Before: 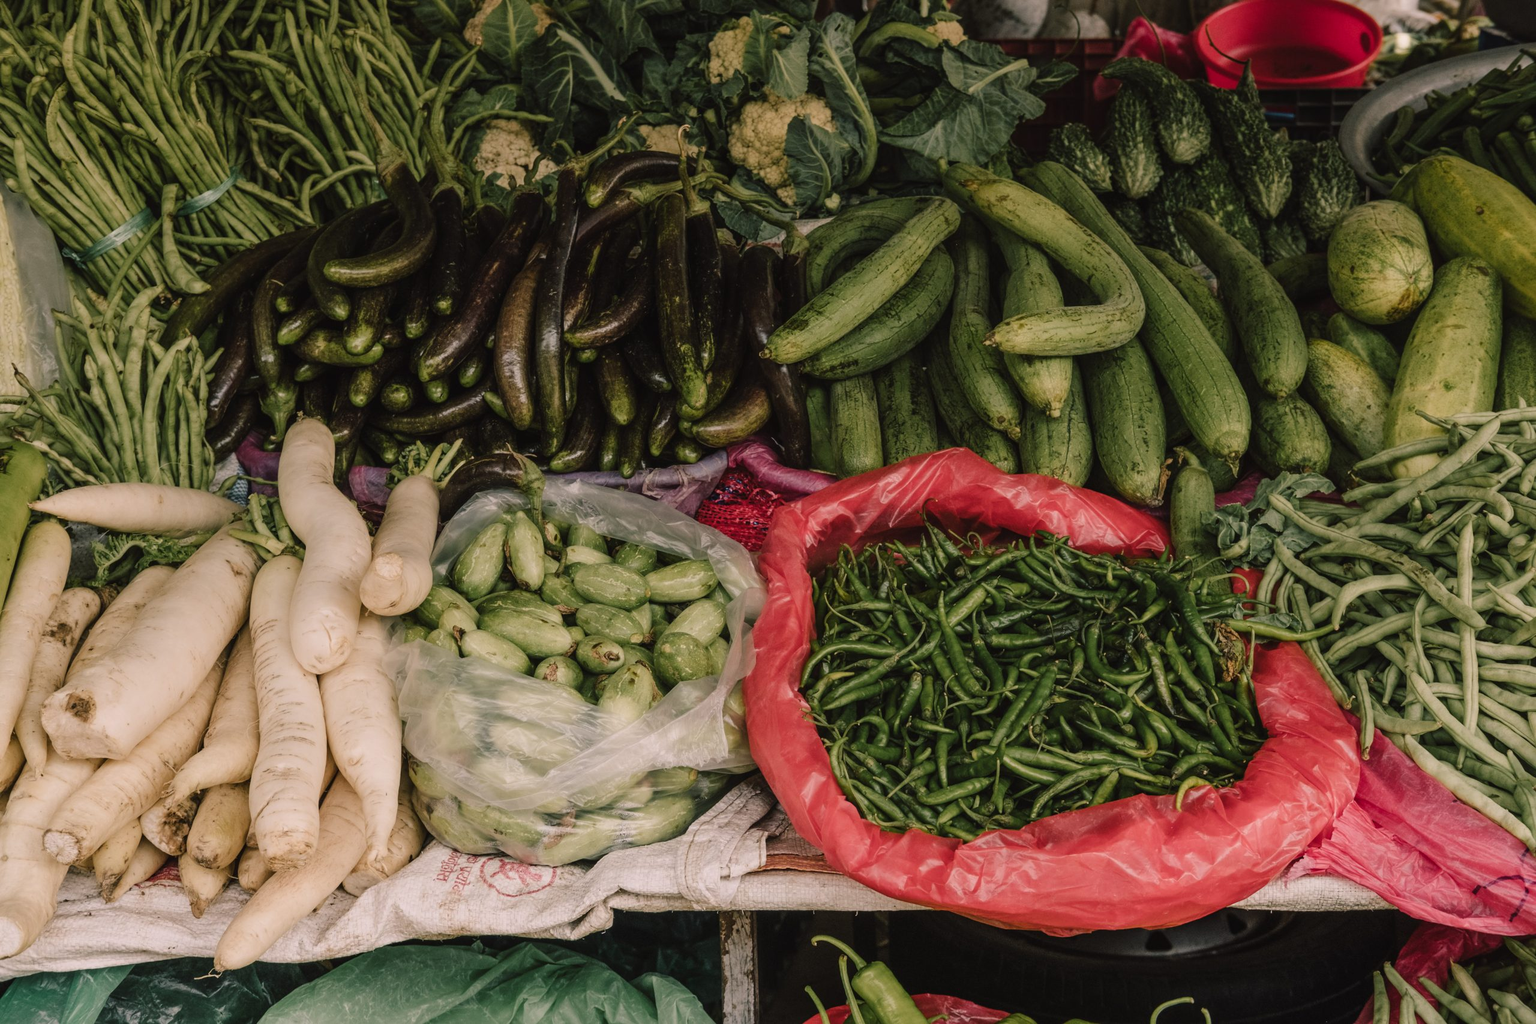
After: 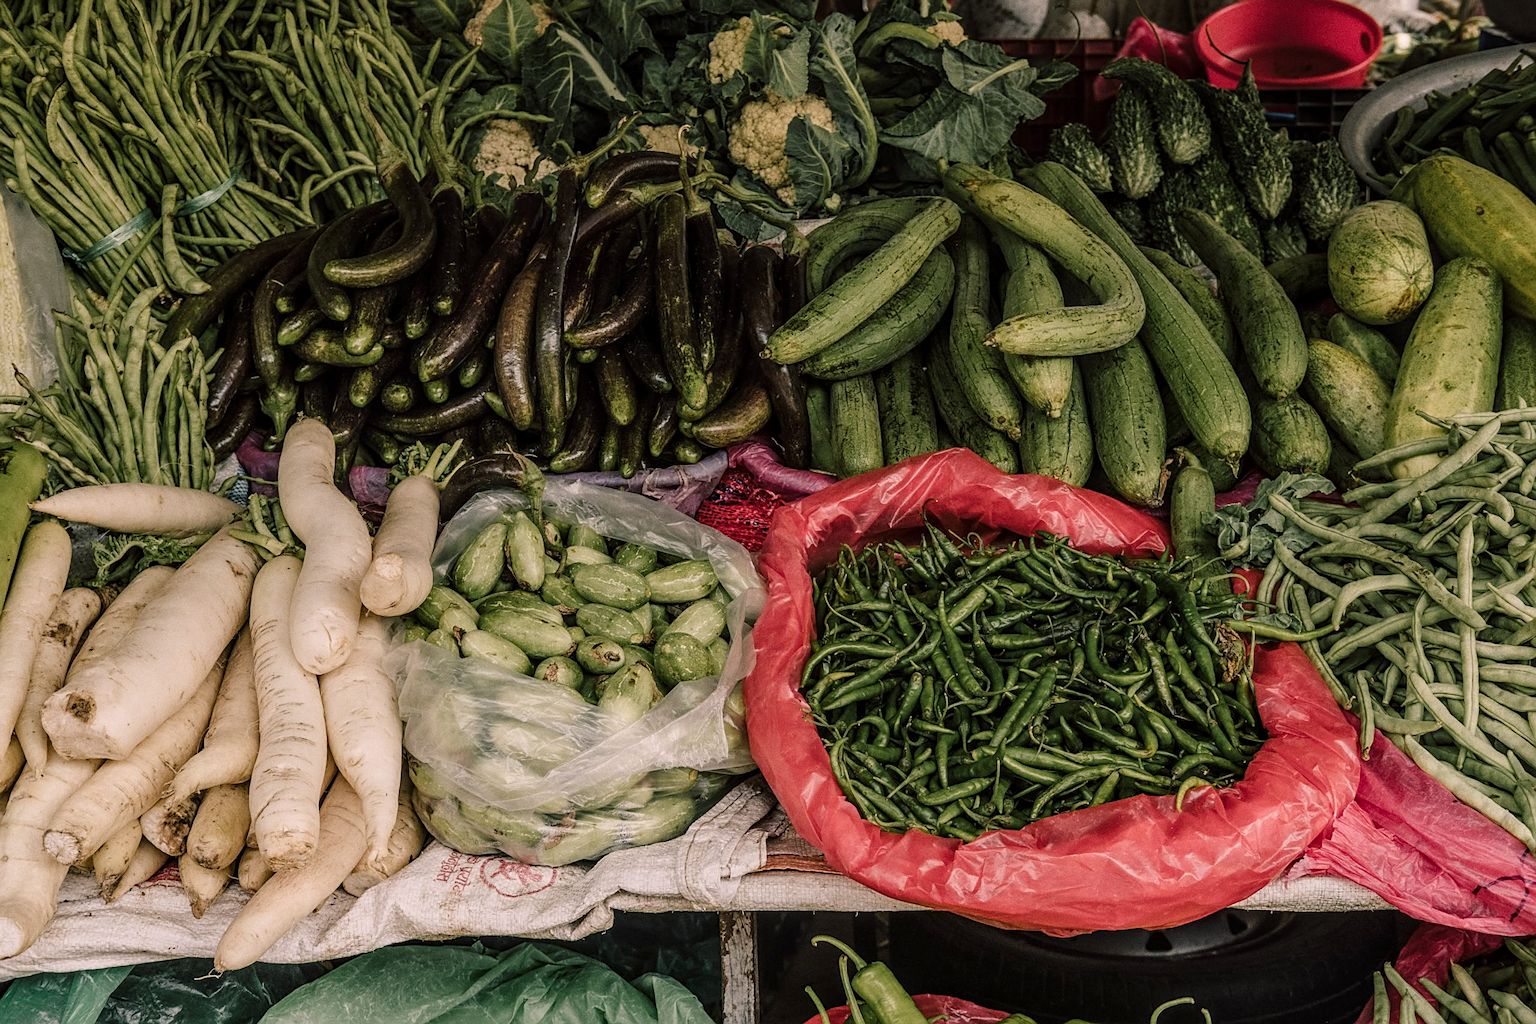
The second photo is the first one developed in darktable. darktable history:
grain: coarseness 0.09 ISO
sharpen: on, module defaults
local contrast: detail 130%
